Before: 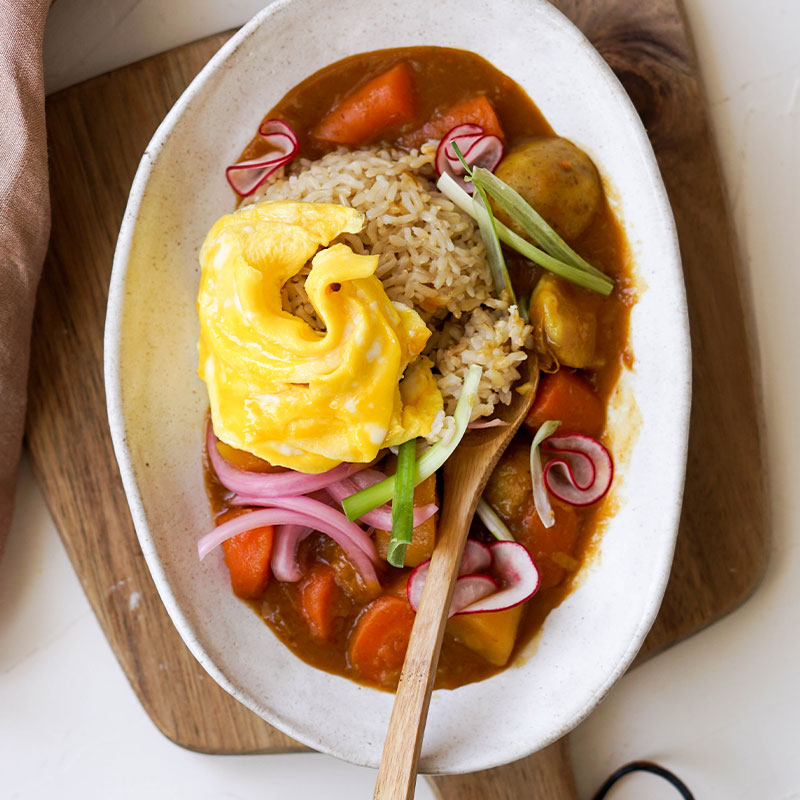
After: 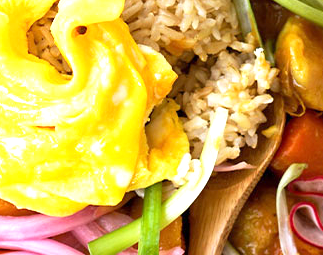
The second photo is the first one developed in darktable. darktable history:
crop: left 31.751%, top 32.172%, right 27.8%, bottom 35.83%
exposure: exposure 0.935 EV, compensate highlight preservation false
white balance: red 0.976, blue 1.04
